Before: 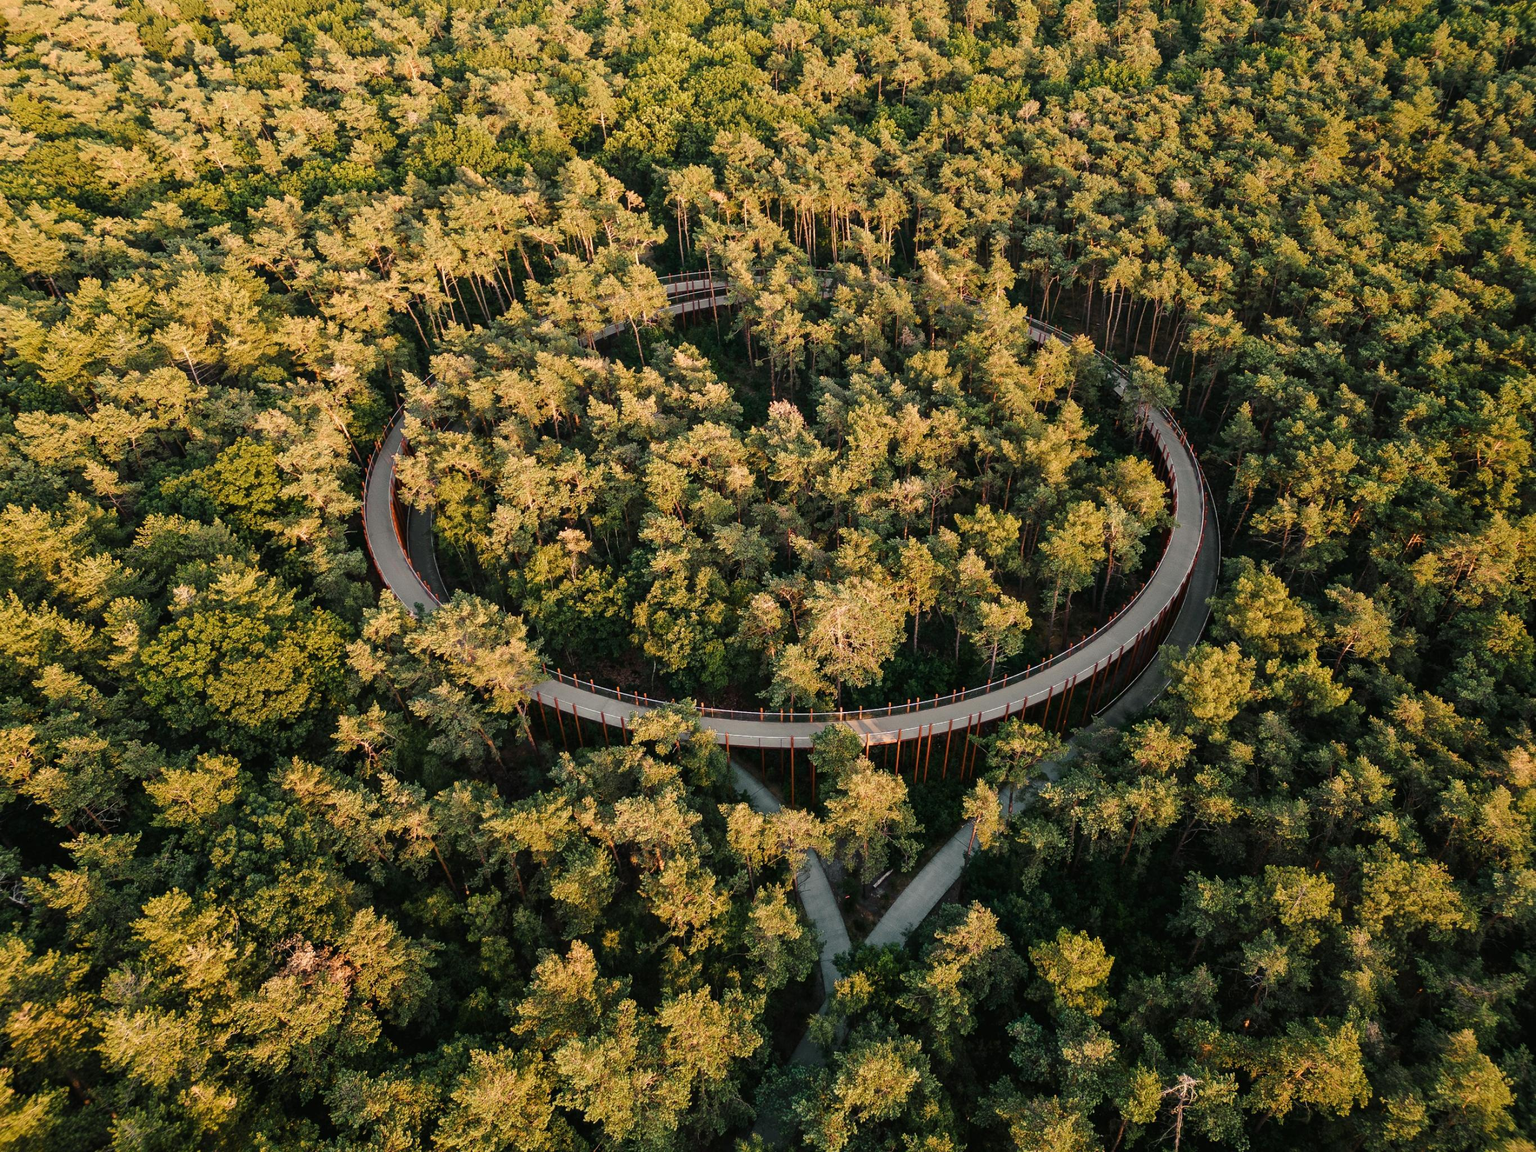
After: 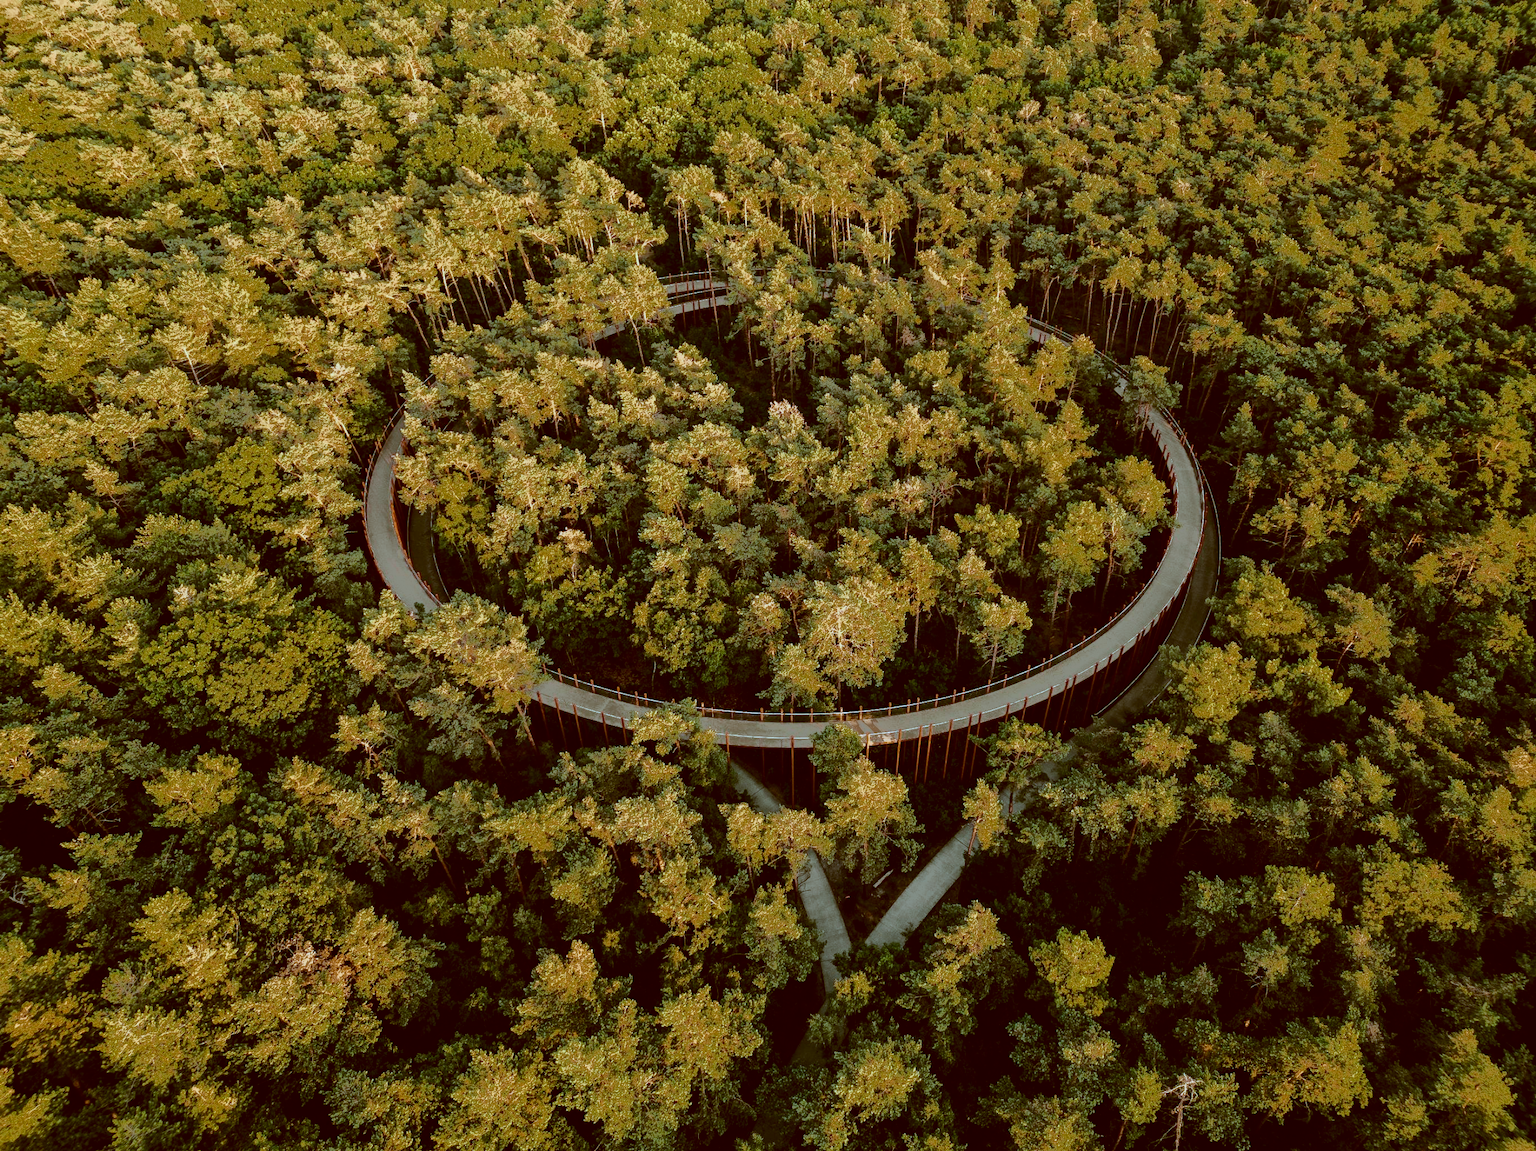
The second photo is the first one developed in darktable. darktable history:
fill light: exposure -0.73 EV, center 0.69, width 2.2
color correction: highlights a* -14.62, highlights b* -16.22, shadows a* 10.12, shadows b* 29.4
tone curve: curves: ch0 [(0, 0) (0.052, 0.018) (0.236, 0.207) (0.41, 0.417) (0.485, 0.518) (0.54, 0.584) (0.625, 0.666) (0.845, 0.828) (0.994, 0.964)]; ch1 [(0, 0.055) (0.15, 0.117) (0.317, 0.34) (0.382, 0.408) (0.434, 0.441) (0.472, 0.479) (0.498, 0.501) (0.557, 0.558) (0.616, 0.59) (0.739, 0.7) (0.873, 0.857) (1, 0.928)]; ch2 [(0, 0) (0.352, 0.403) (0.447, 0.466) (0.482, 0.482) (0.528, 0.526) (0.586, 0.577) (0.618, 0.621) (0.785, 0.747) (1, 1)], color space Lab, independent channels, preserve colors none
